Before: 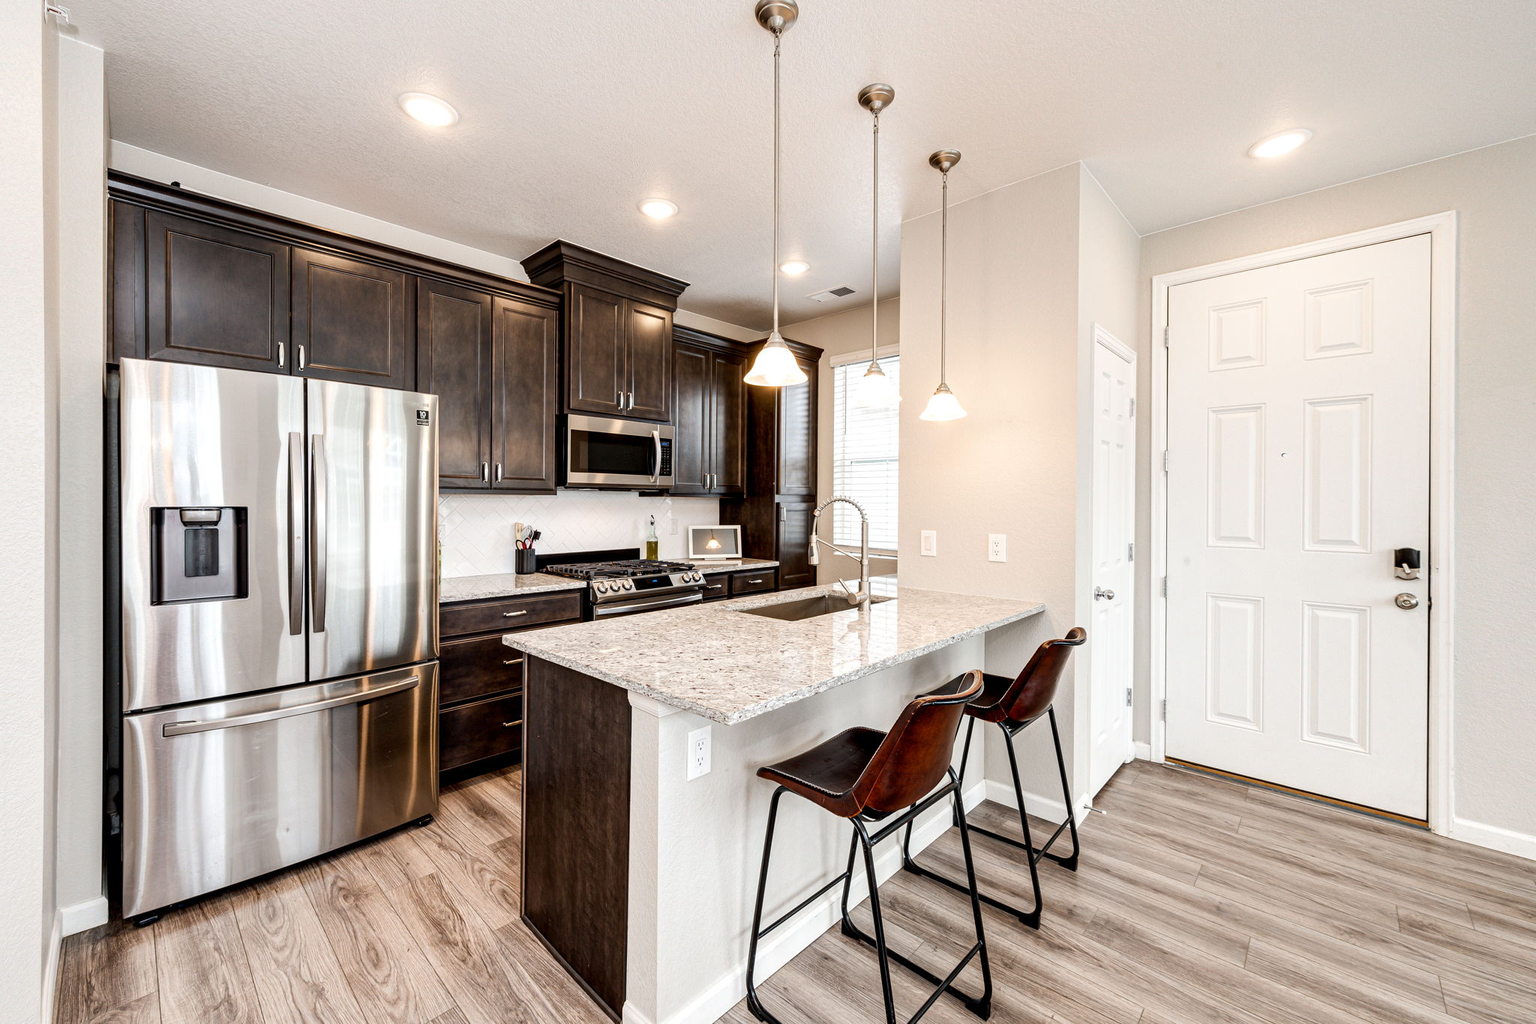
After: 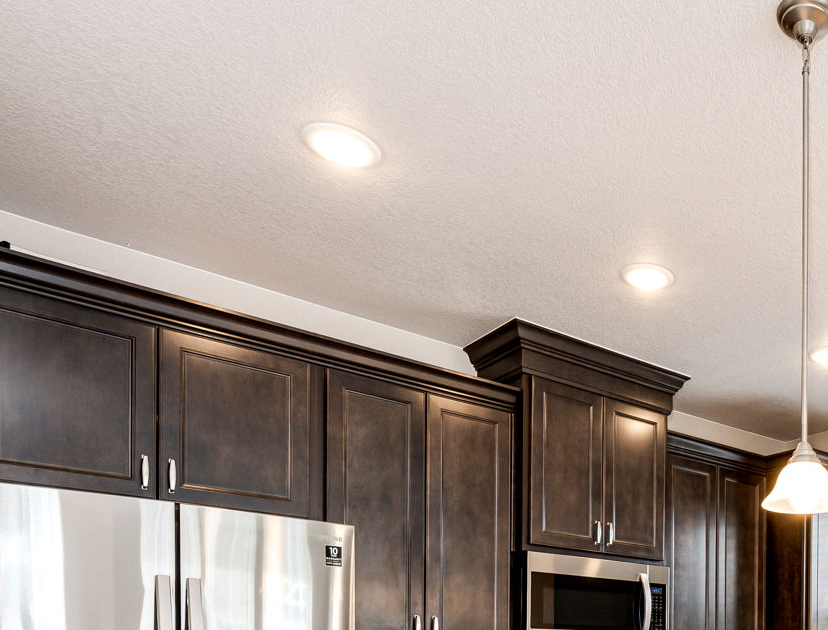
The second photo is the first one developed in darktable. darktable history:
crop and rotate: left 11.244%, top 0.074%, right 48.308%, bottom 53.732%
exposure: compensate highlight preservation false
